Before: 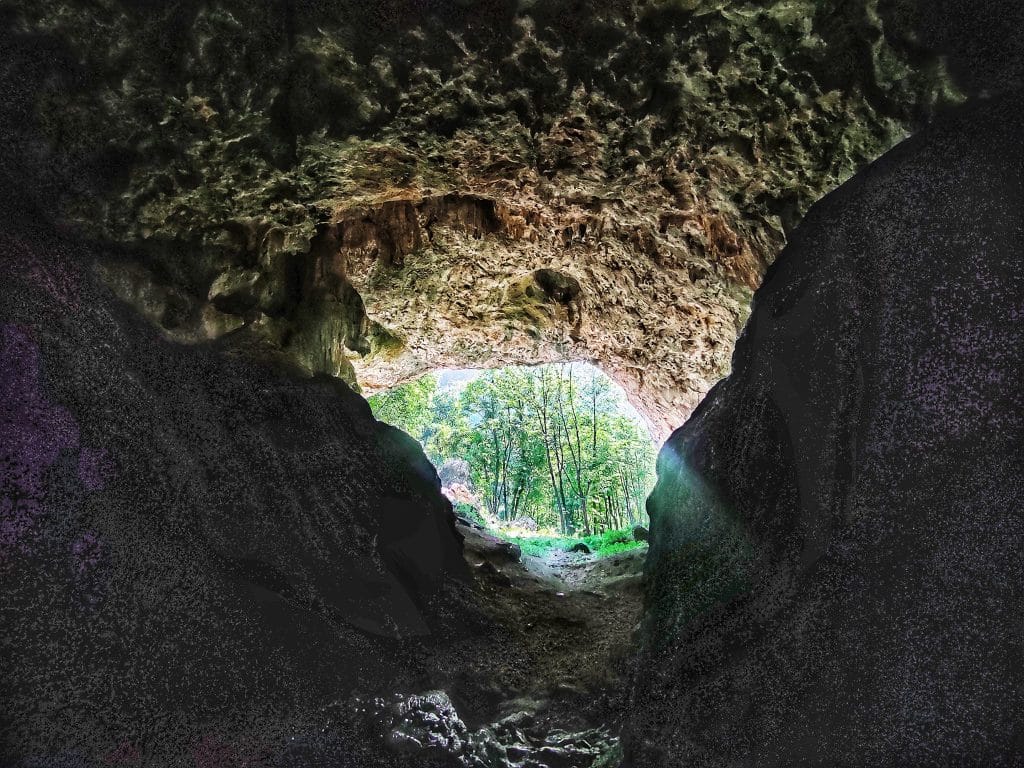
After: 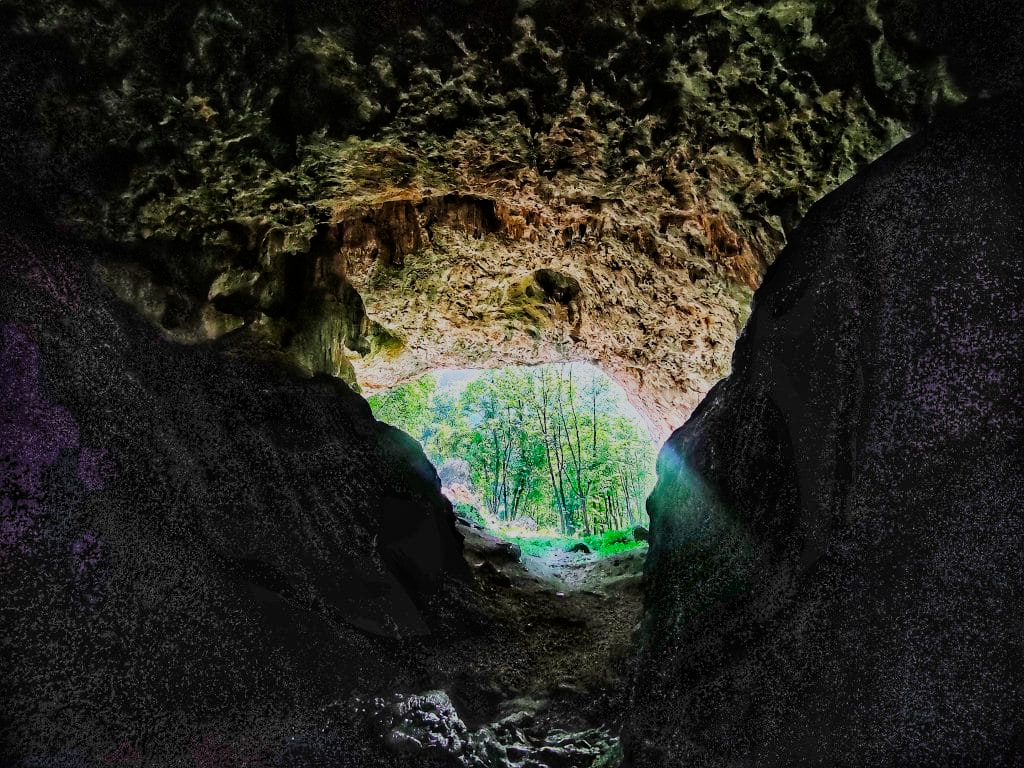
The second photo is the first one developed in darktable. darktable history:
contrast brightness saturation: brightness -0.02, saturation 0.35
filmic rgb: black relative exposure -7.65 EV, white relative exposure 4.56 EV, hardness 3.61
